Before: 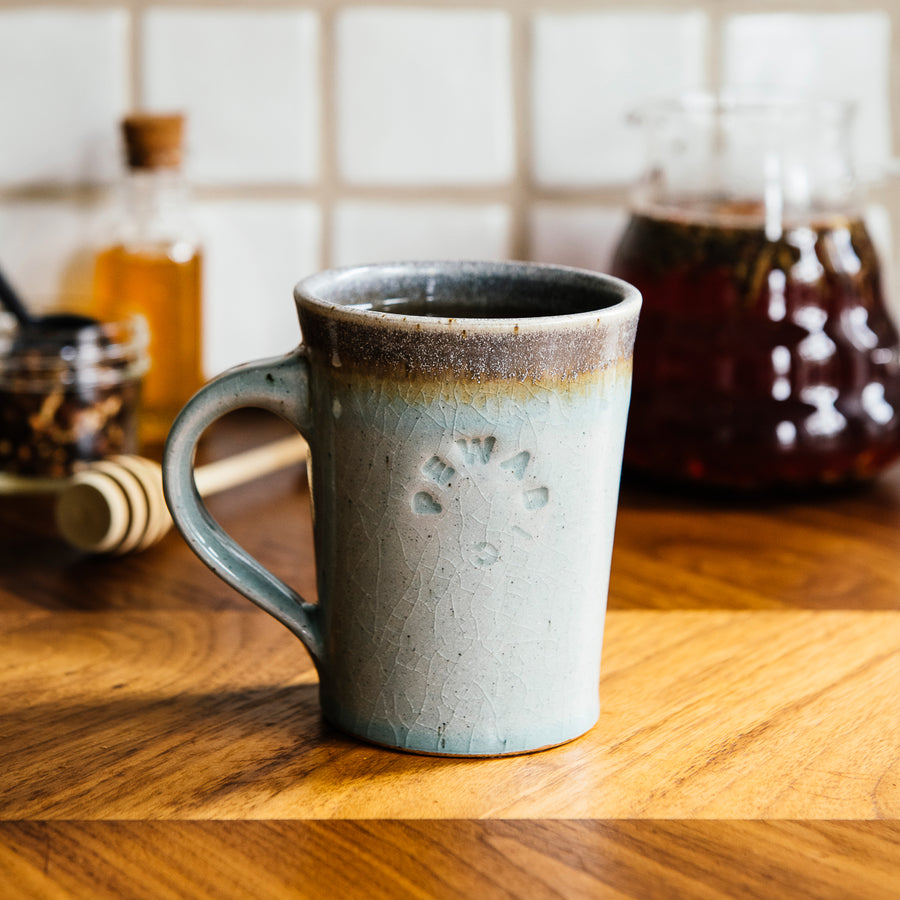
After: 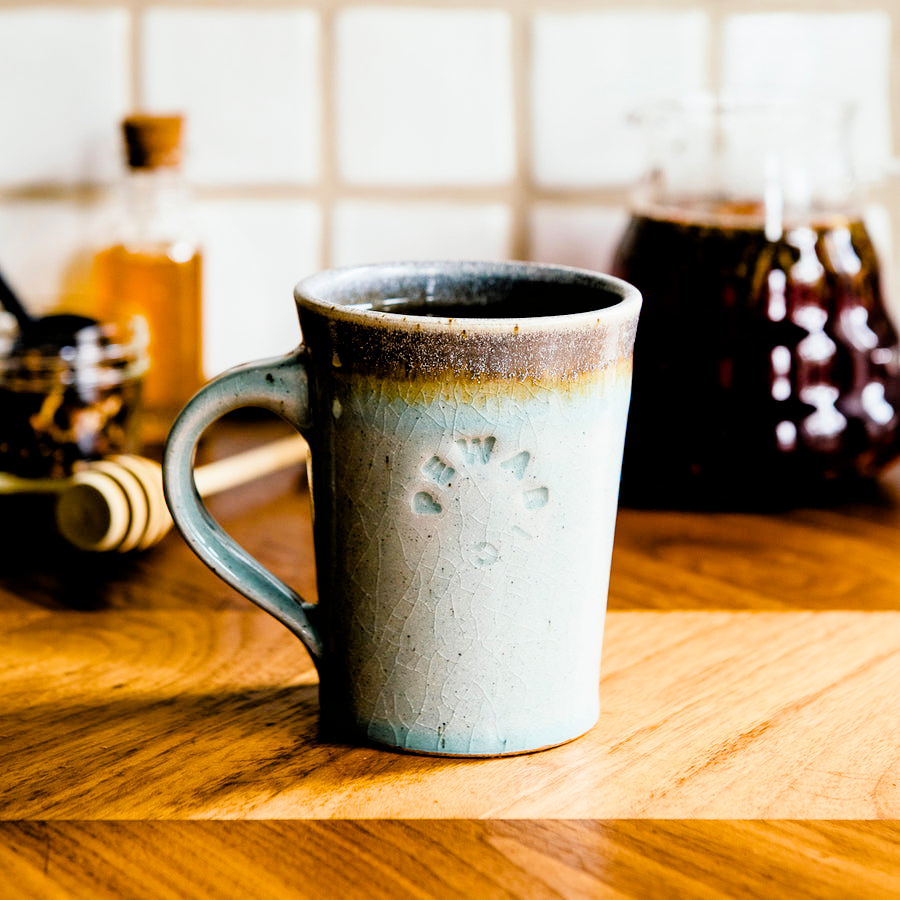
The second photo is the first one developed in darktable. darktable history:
filmic rgb: black relative exposure -3.86 EV, white relative exposure 3.48 EV, hardness 2.63, contrast 1.103
color balance rgb: linear chroma grading › shadows -2.2%, linear chroma grading › highlights -15%, linear chroma grading › global chroma -10%, linear chroma grading › mid-tones -10%, perceptual saturation grading › global saturation 45%, perceptual saturation grading › highlights -50%, perceptual saturation grading › shadows 30%, perceptual brilliance grading › global brilliance 18%, global vibrance 45%
